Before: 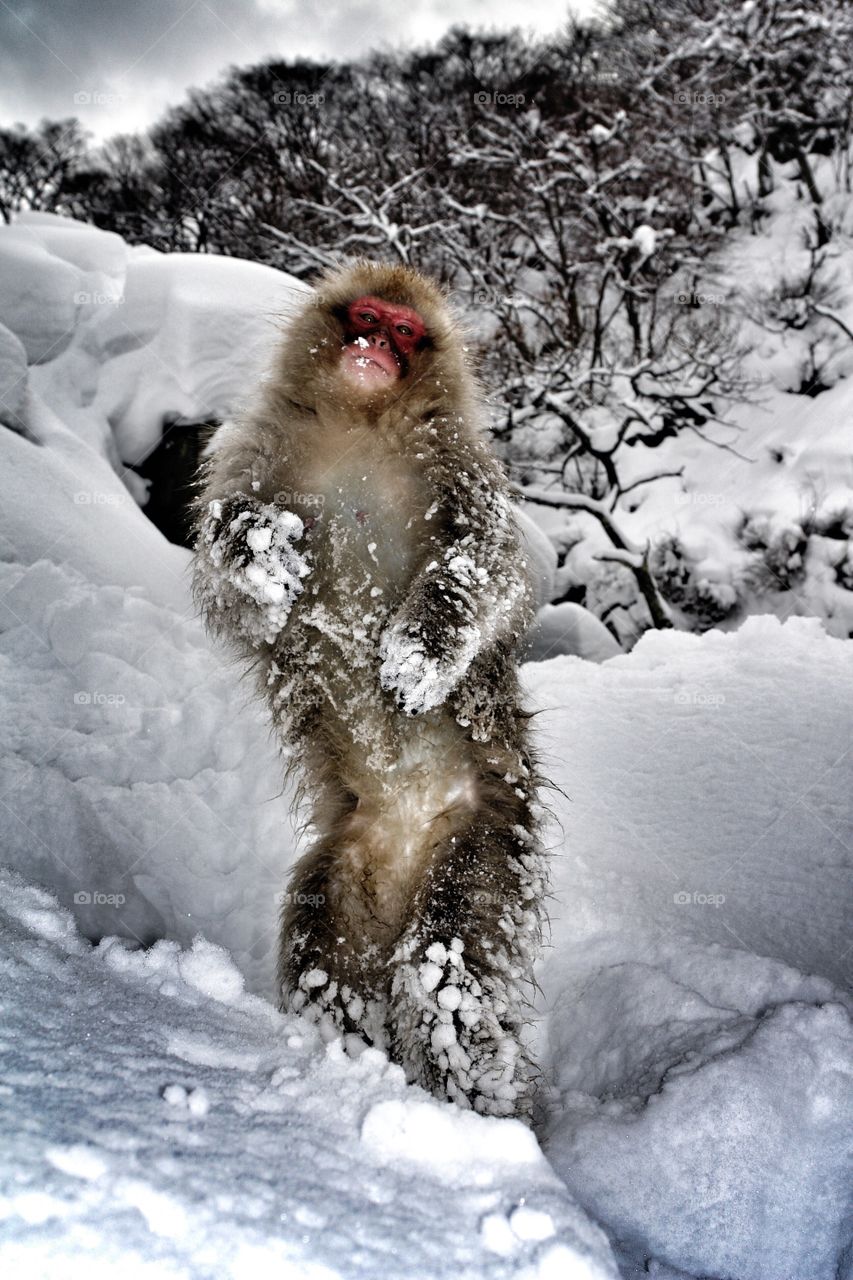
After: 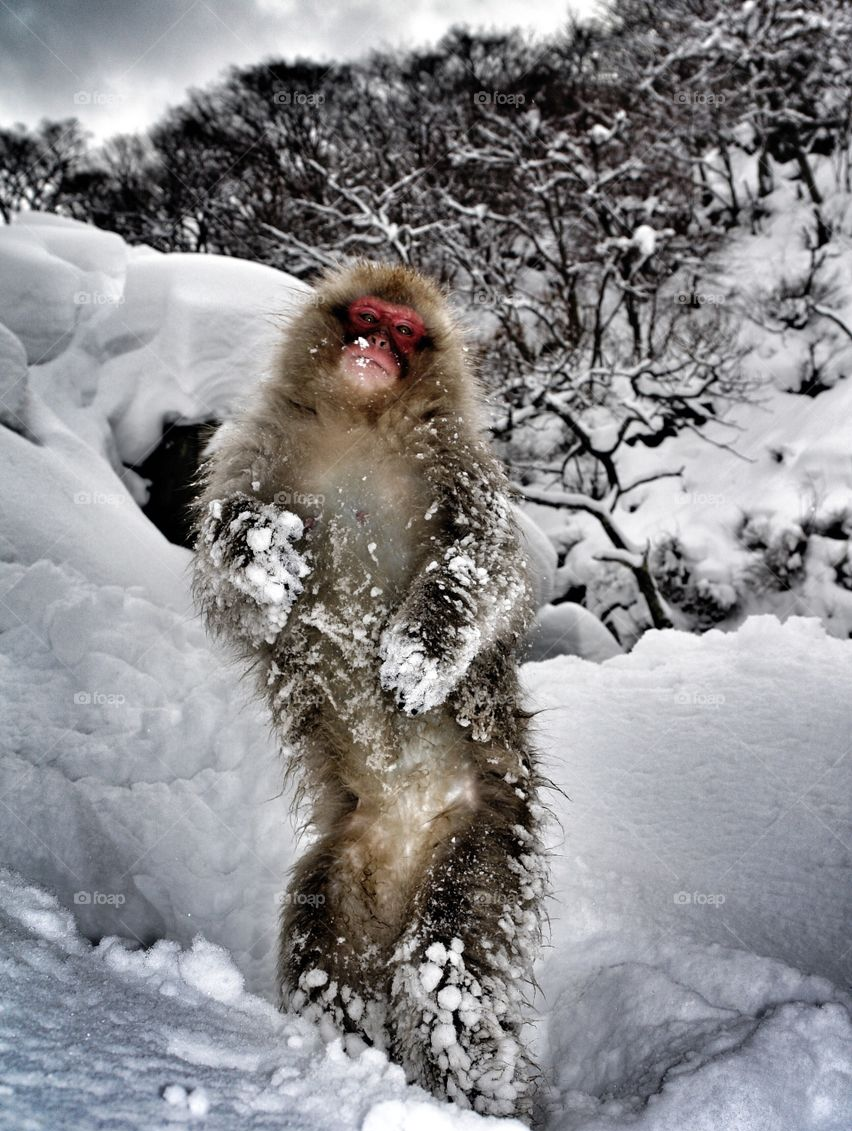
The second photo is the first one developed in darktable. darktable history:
crop and rotate: top 0%, bottom 11.581%
